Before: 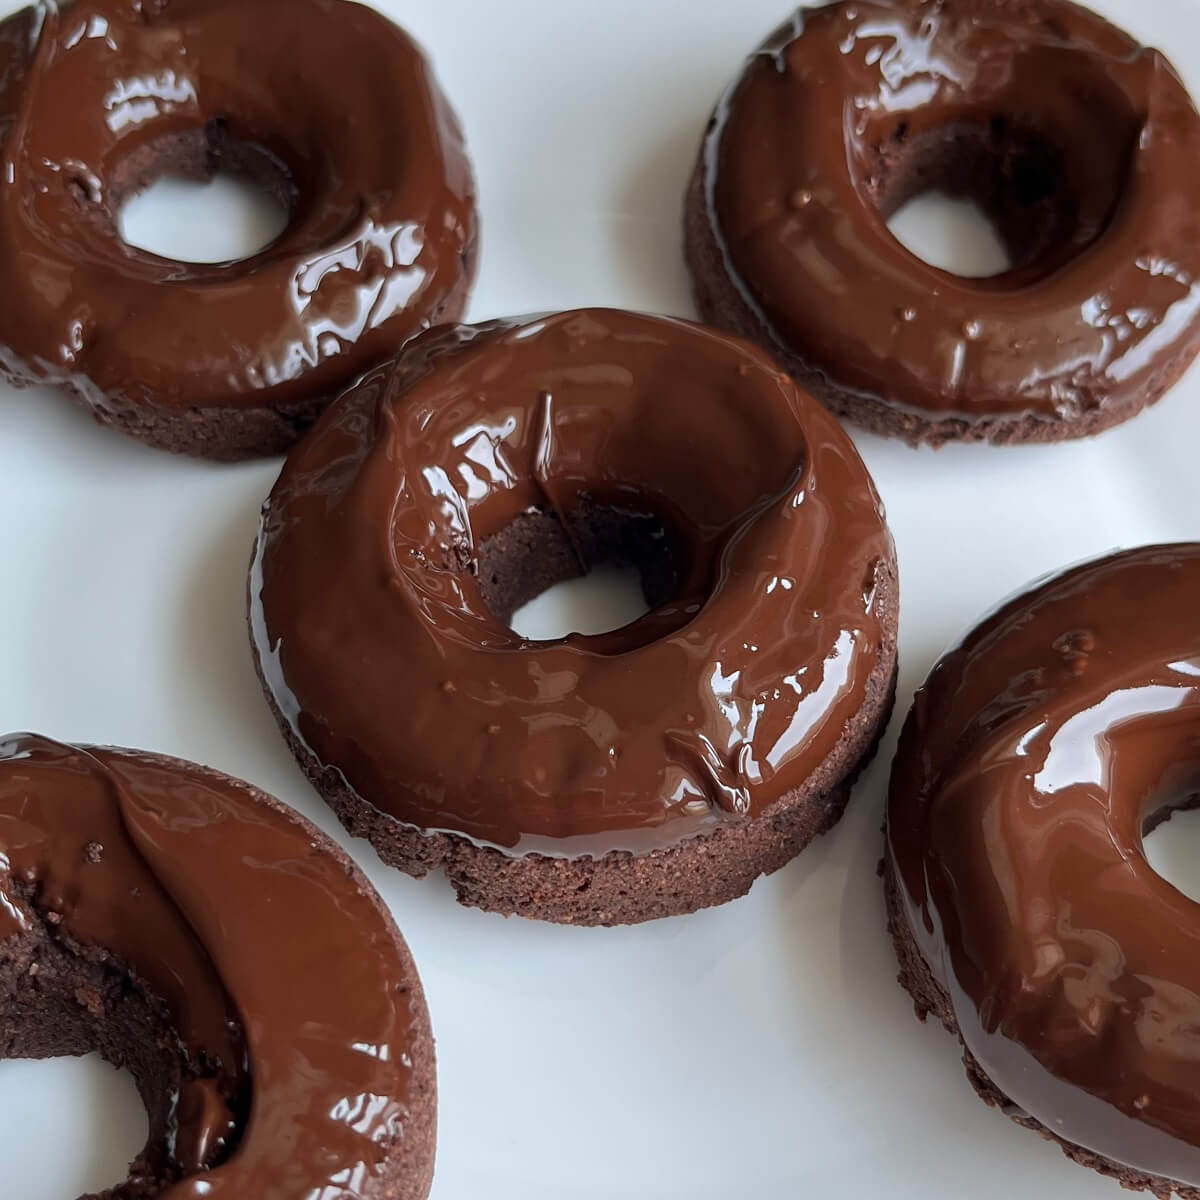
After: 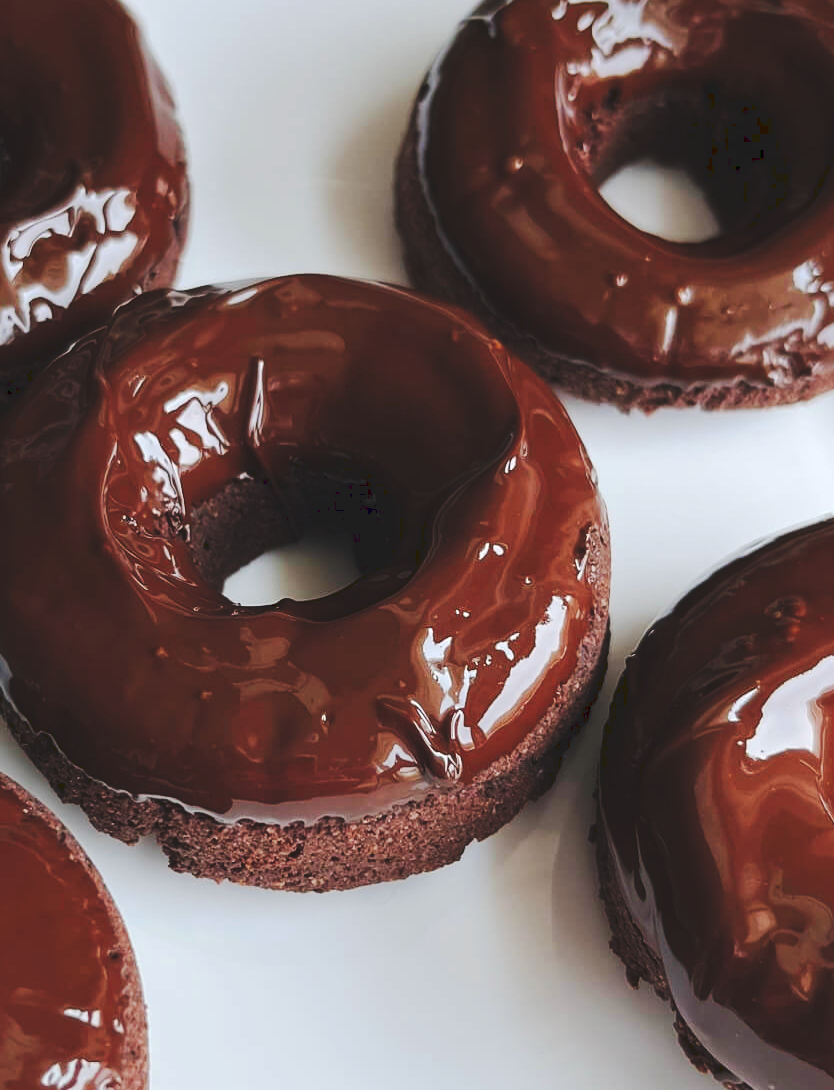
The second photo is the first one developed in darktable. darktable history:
crop and rotate: left 24.034%, top 2.838%, right 6.406%, bottom 6.299%
tone curve: curves: ch0 [(0, 0) (0.003, 0.108) (0.011, 0.112) (0.025, 0.117) (0.044, 0.126) (0.069, 0.133) (0.1, 0.146) (0.136, 0.158) (0.177, 0.178) (0.224, 0.212) (0.277, 0.256) (0.335, 0.331) (0.399, 0.423) (0.468, 0.538) (0.543, 0.641) (0.623, 0.721) (0.709, 0.792) (0.801, 0.845) (0.898, 0.917) (1, 1)], preserve colors none
